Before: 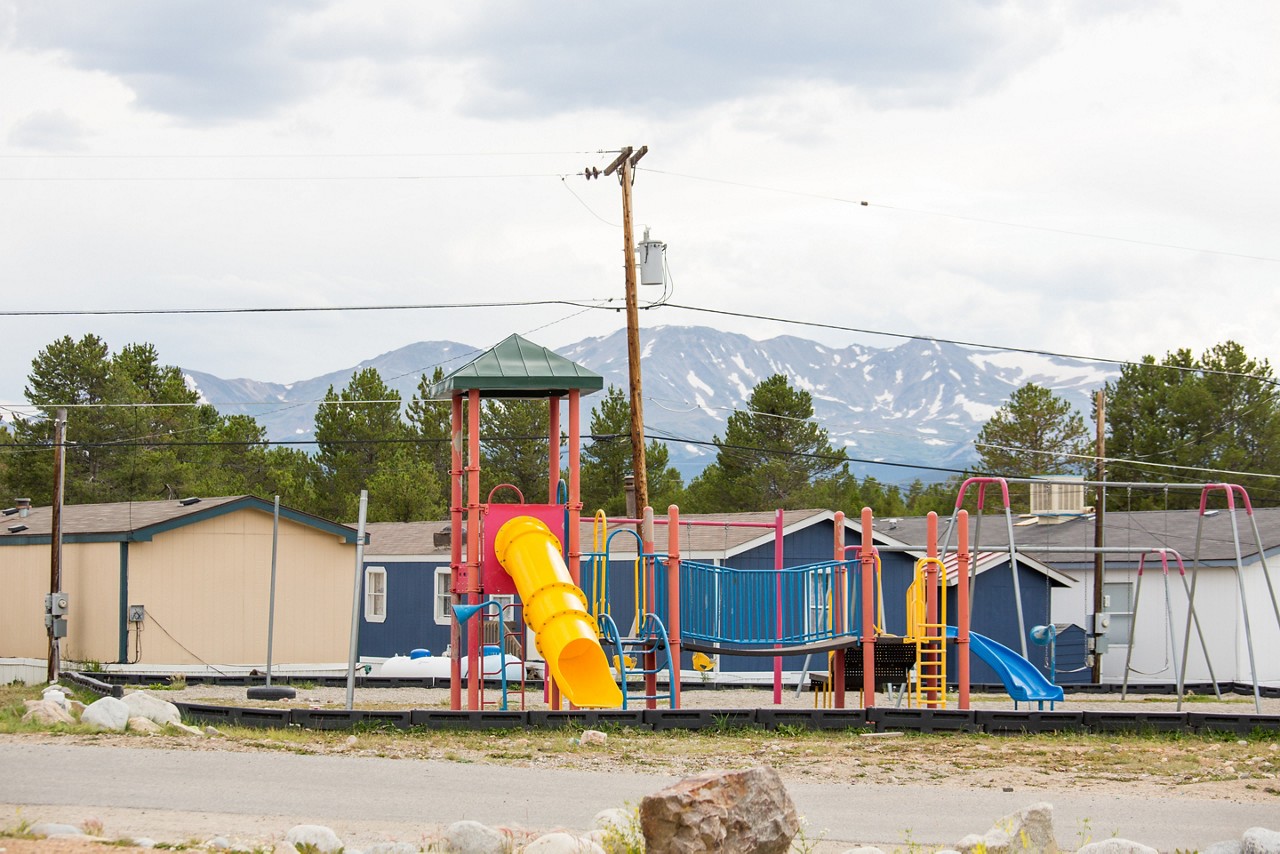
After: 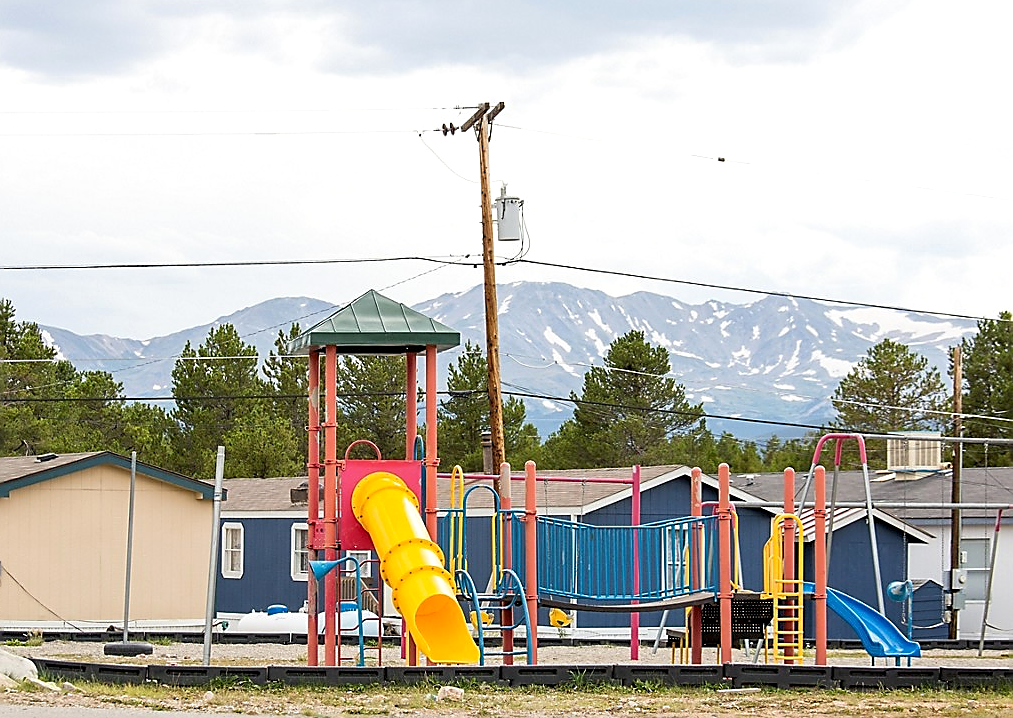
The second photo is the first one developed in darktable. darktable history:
sharpen: radius 1.426, amount 1.234, threshold 0.806
crop: left 11.242%, top 5.237%, right 9.587%, bottom 10.684%
exposure: black level correction 0.002, exposure 0.148 EV, compensate highlight preservation false
levels: black 0.103%, levels [0, 0.498, 0.996]
